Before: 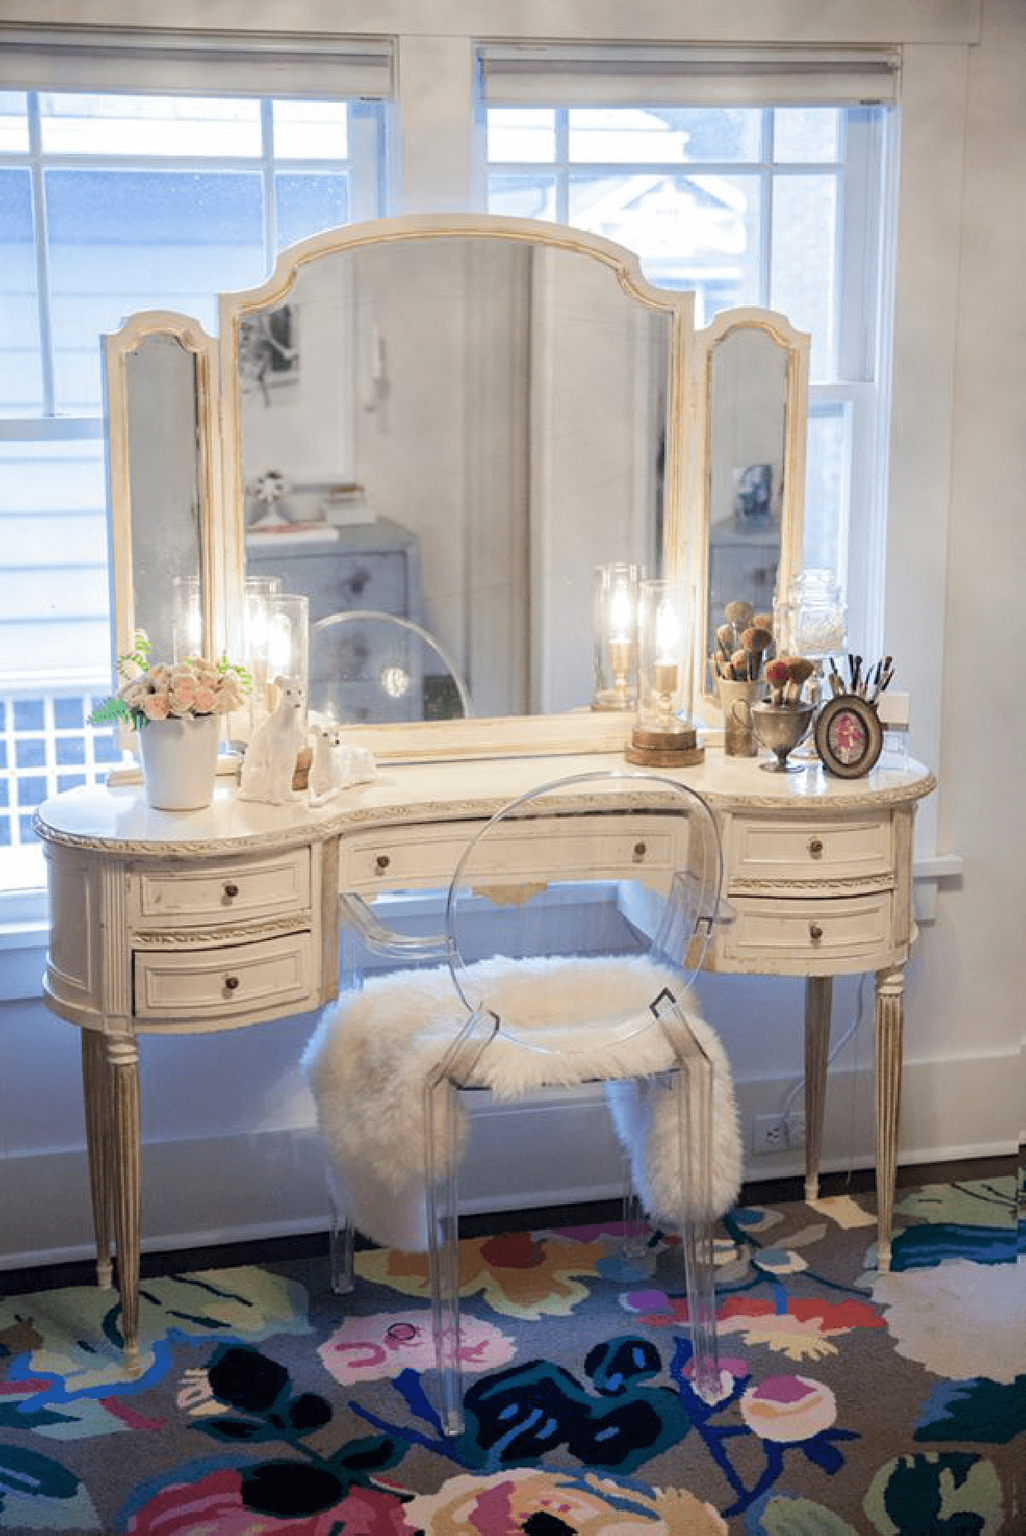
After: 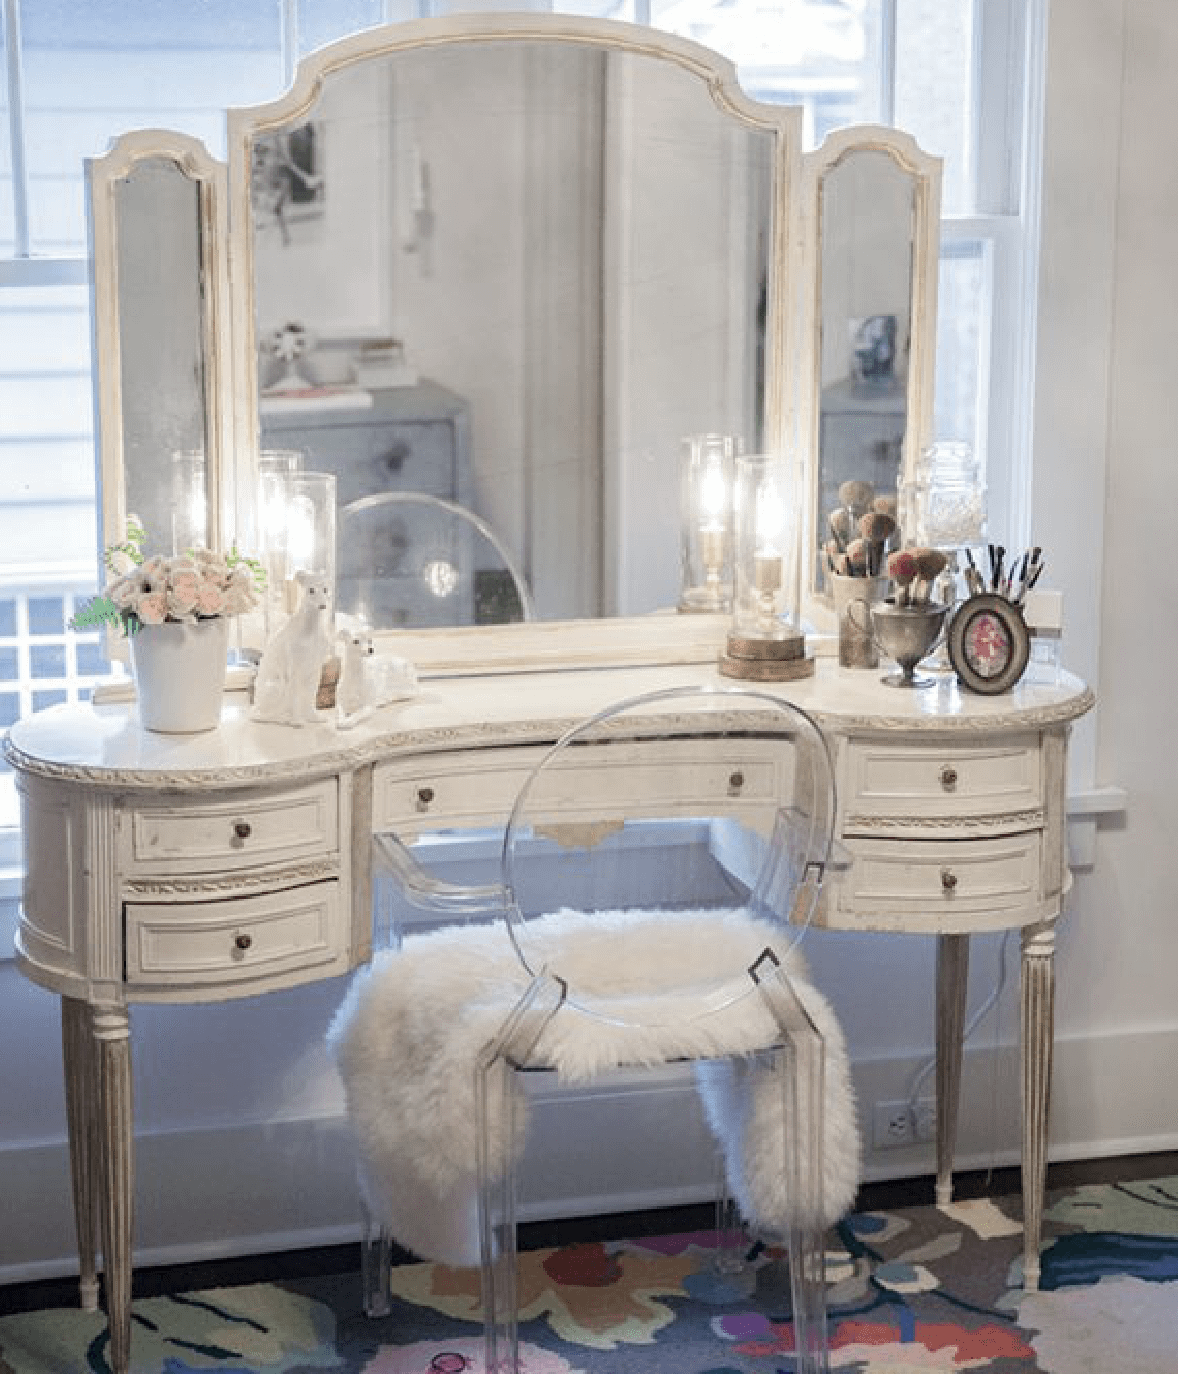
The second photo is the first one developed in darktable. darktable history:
color zones: curves: ch0 [(0, 0.559) (0.153, 0.551) (0.229, 0.5) (0.429, 0.5) (0.571, 0.5) (0.714, 0.5) (0.857, 0.5) (1, 0.559)]; ch1 [(0, 0.417) (0.112, 0.336) (0.213, 0.26) (0.429, 0.34) (0.571, 0.35) (0.683, 0.331) (0.857, 0.344) (1, 0.417)]
crop and rotate: left 2.991%, top 13.302%, right 1.981%, bottom 12.636%
